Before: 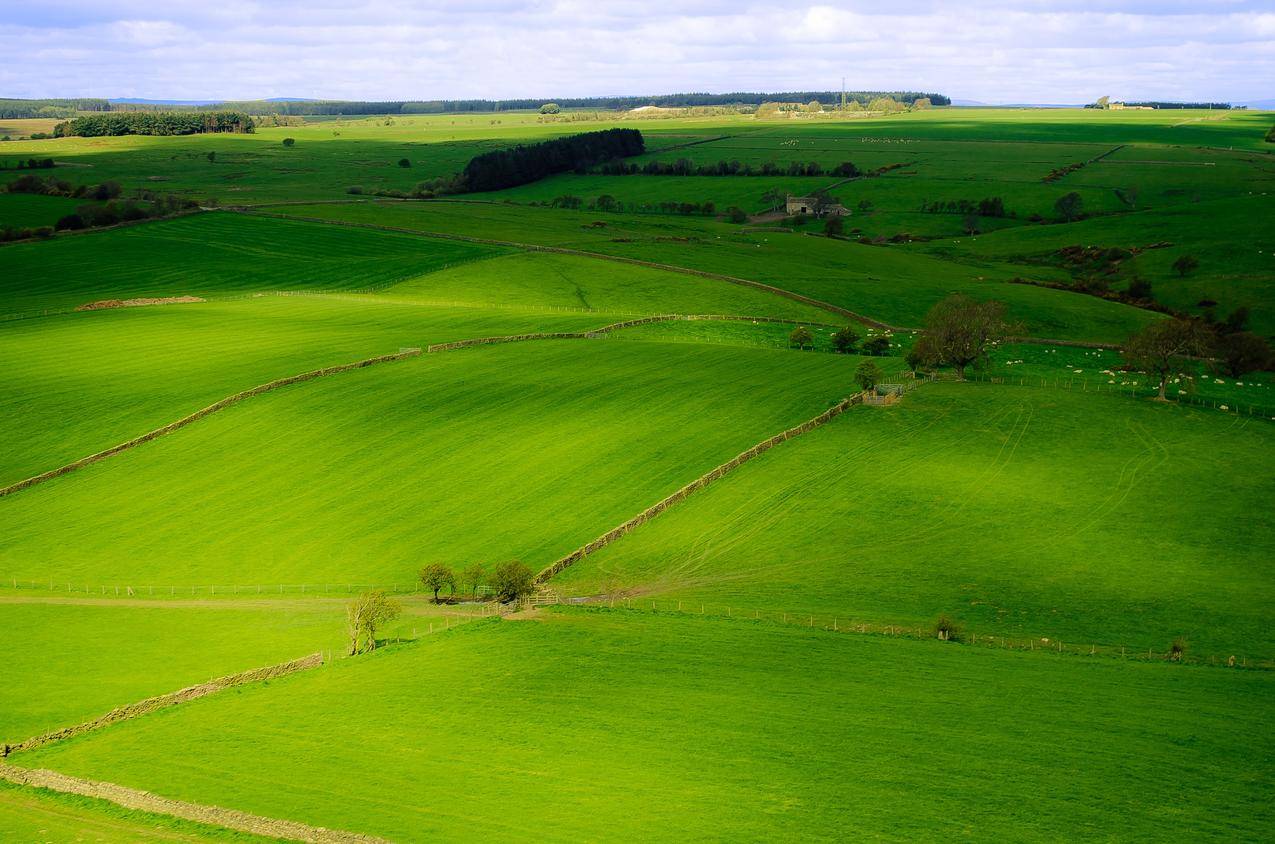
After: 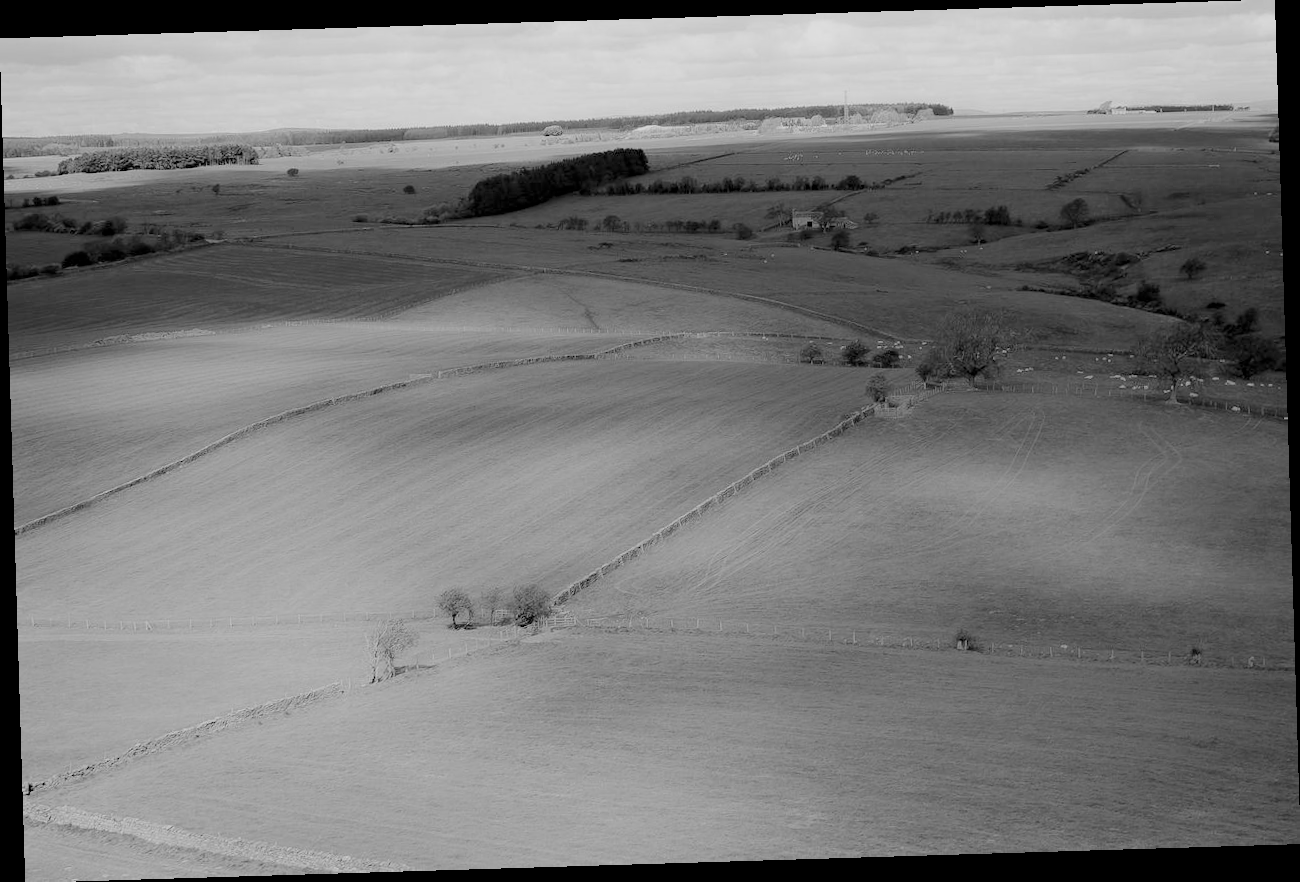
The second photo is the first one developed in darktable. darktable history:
exposure: black level correction 0, exposure 1 EV, compensate highlight preservation false
monochrome: size 1
contrast brightness saturation: contrast 0.07, brightness -0.14, saturation 0.11
haze removal: compatibility mode true, adaptive false
filmic rgb: black relative exposure -7 EV, white relative exposure 6 EV, threshold 3 EV, target black luminance 0%, hardness 2.73, latitude 61.22%, contrast 0.691, highlights saturation mix 10%, shadows ↔ highlights balance -0.073%, preserve chrominance no, color science v4 (2020), iterations of high-quality reconstruction 10, contrast in shadows soft, contrast in highlights soft, enable highlight reconstruction true
rotate and perspective: rotation -1.75°, automatic cropping off
color balance rgb: perceptual saturation grading › global saturation 20%, perceptual saturation grading › highlights -50%, perceptual saturation grading › shadows 30%, perceptual brilliance grading › global brilliance 10%, perceptual brilliance grading › shadows 15%
